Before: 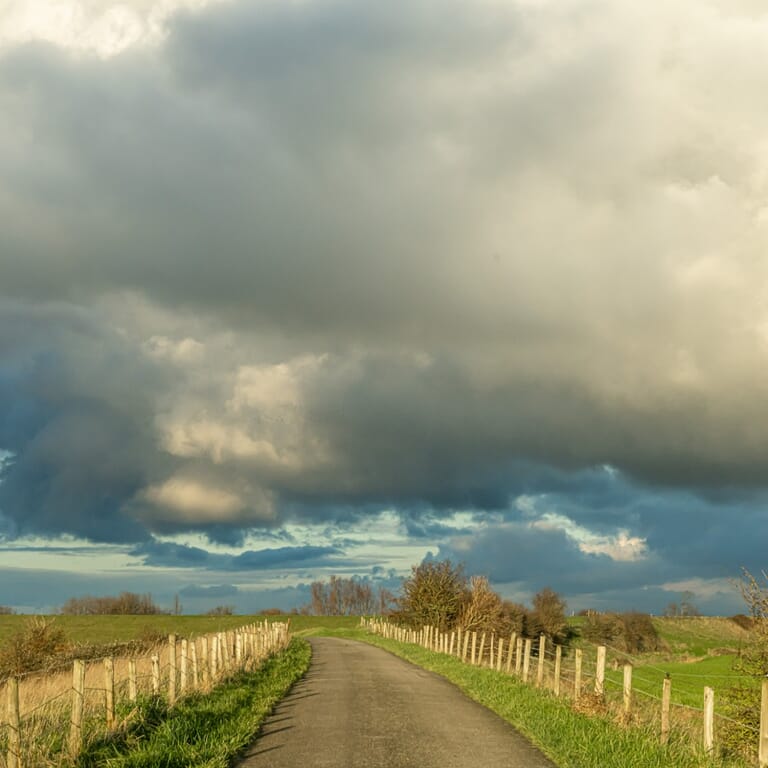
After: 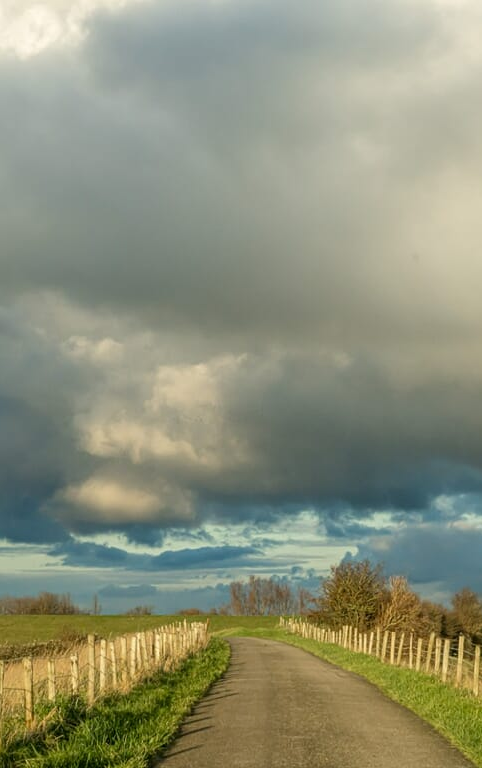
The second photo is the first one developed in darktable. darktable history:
crop: left 10.644%, right 26.528%
exposure: black level correction 0.001, compensate highlight preservation false
